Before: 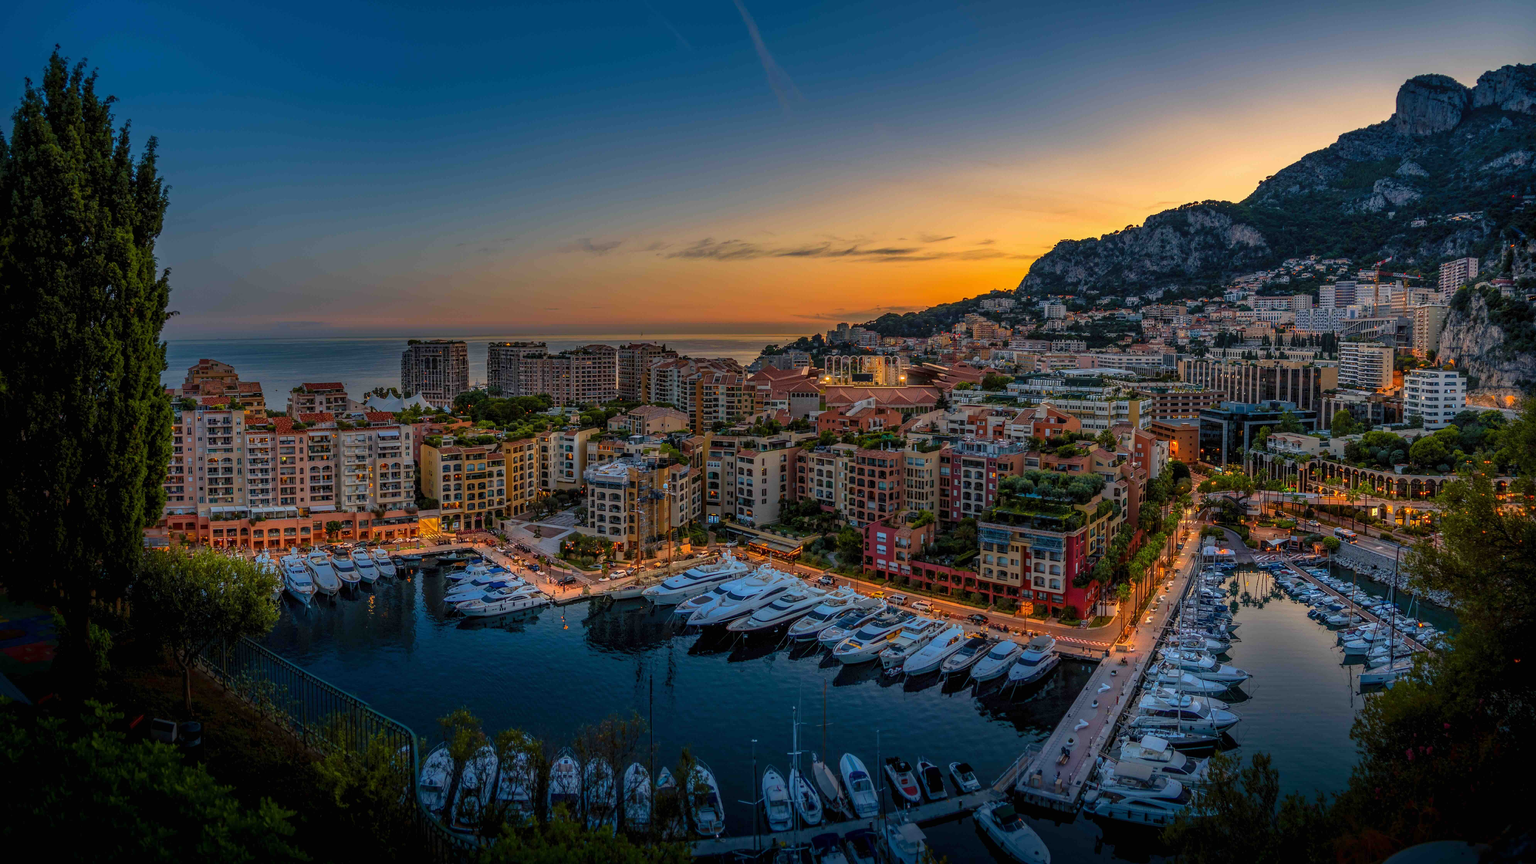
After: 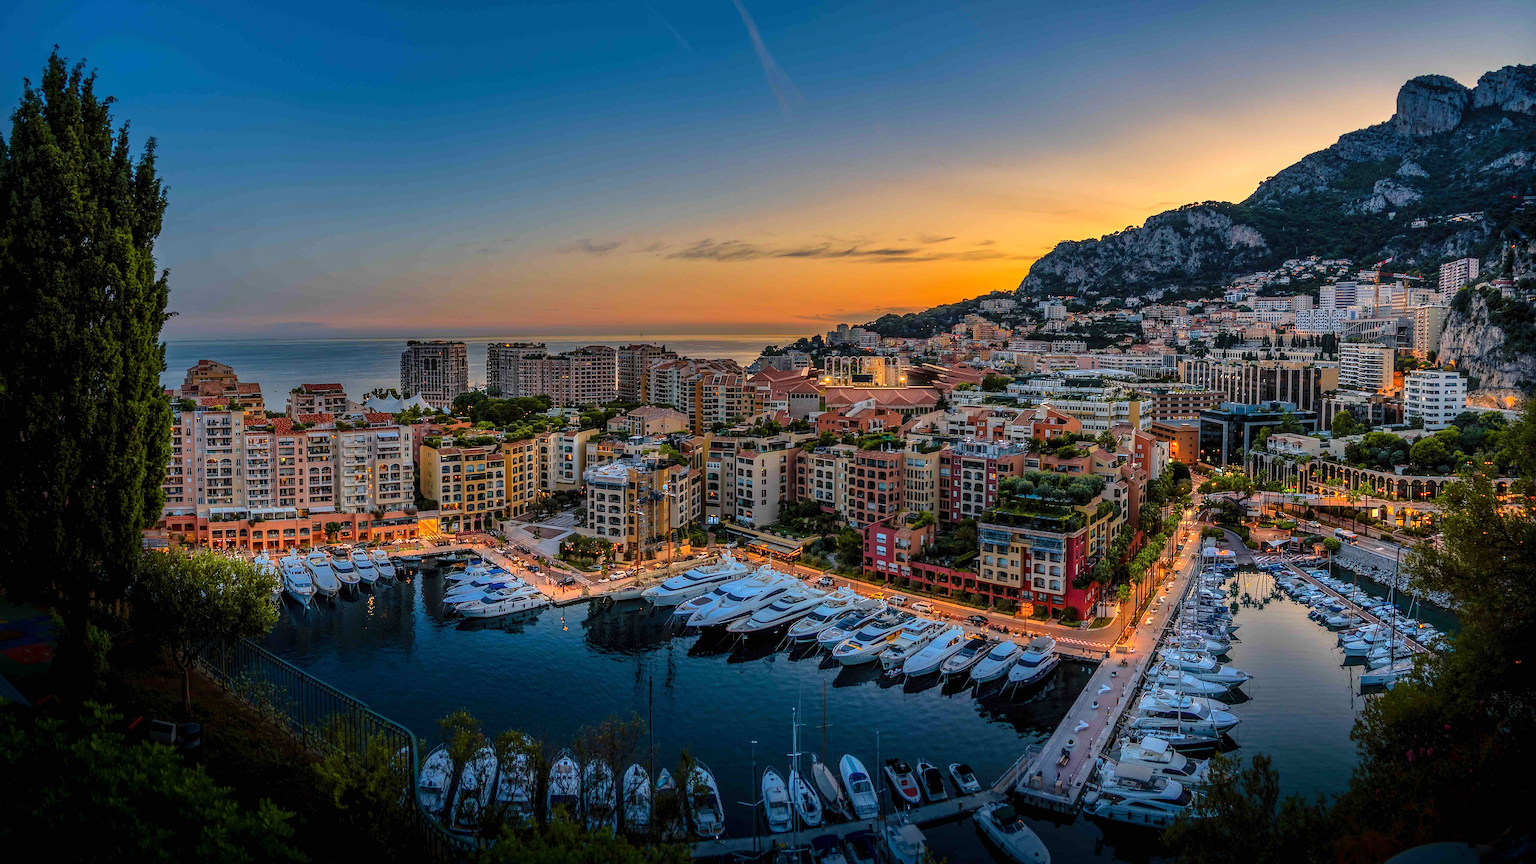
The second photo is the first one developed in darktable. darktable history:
crop and rotate: left 0.107%, bottom 0%
sharpen: on, module defaults
tone equalizer: -8 EV 0.028 EV, -7 EV -0.037 EV, -6 EV 0.028 EV, -5 EV 0.029 EV, -4 EV 0.263 EV, -3 EV 0.664 EV, -2 EV 0.591 EV, -1 EV 0.195 EV, +0 EV 0.055 EV
